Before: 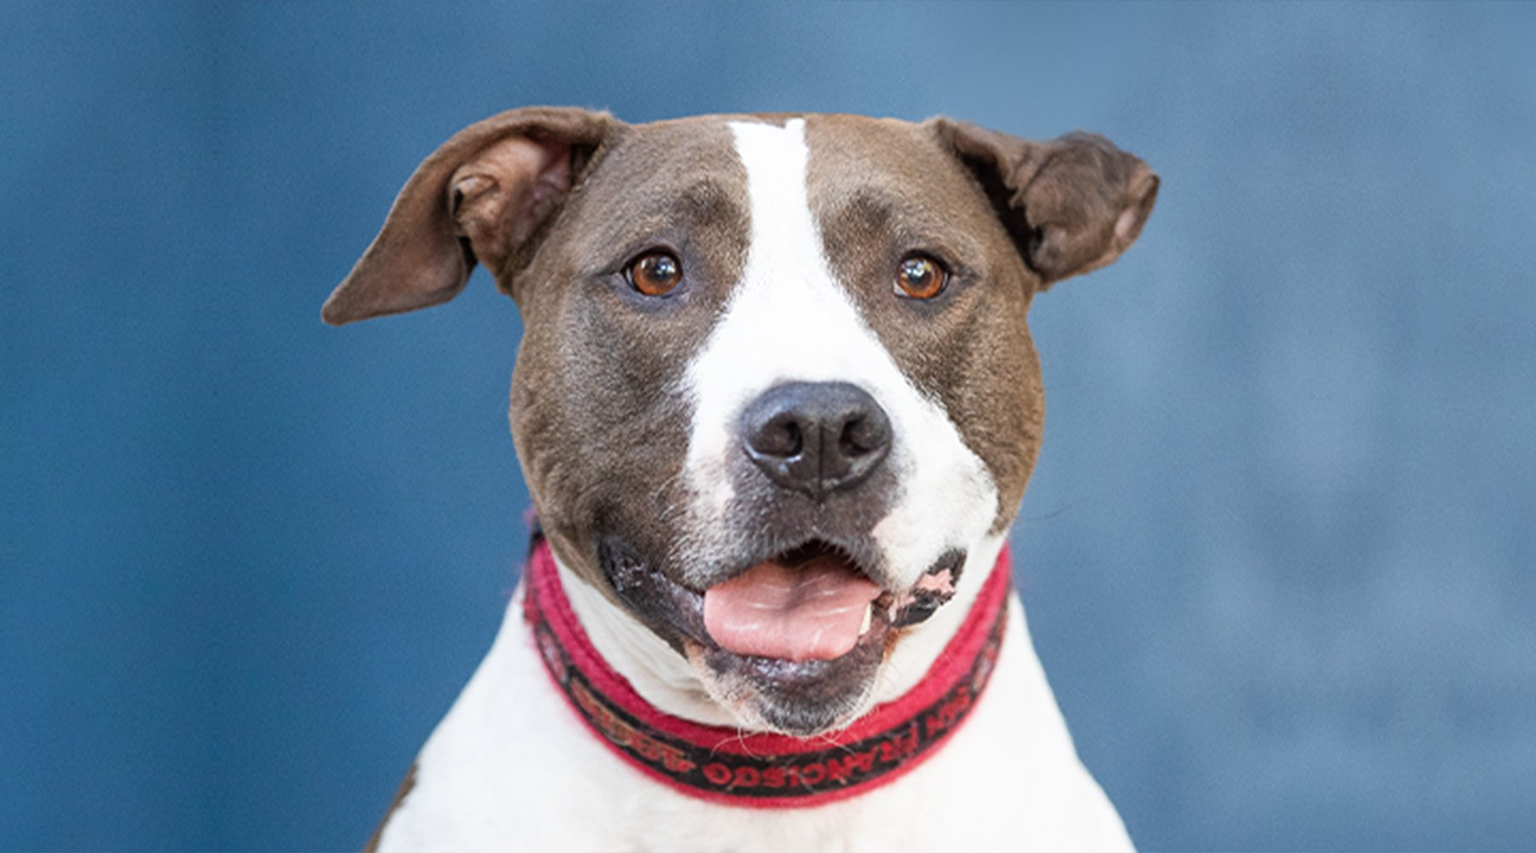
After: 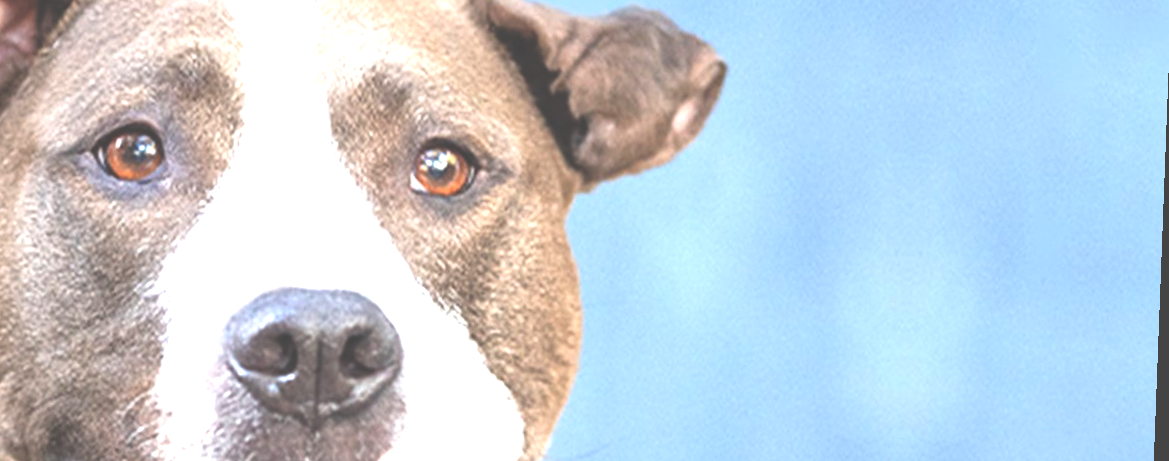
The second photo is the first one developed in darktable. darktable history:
crop: left 36.005%, top 18.293%, right 0.31%, bottom 38.444%
rotate and perspective: rotation 2.17°, automatic cropping off
exposure: black level correction -0.023, exposure 1.397 EV, compensate highlight preservation false
